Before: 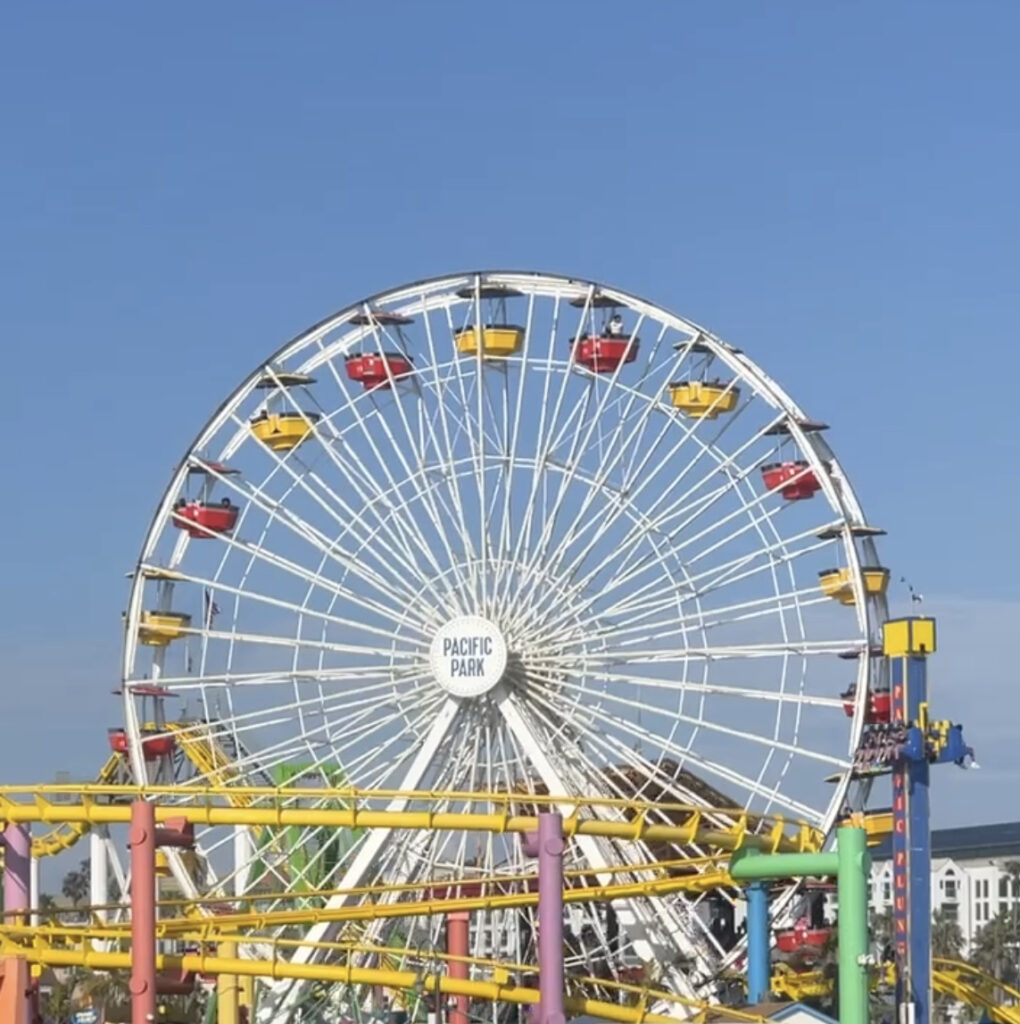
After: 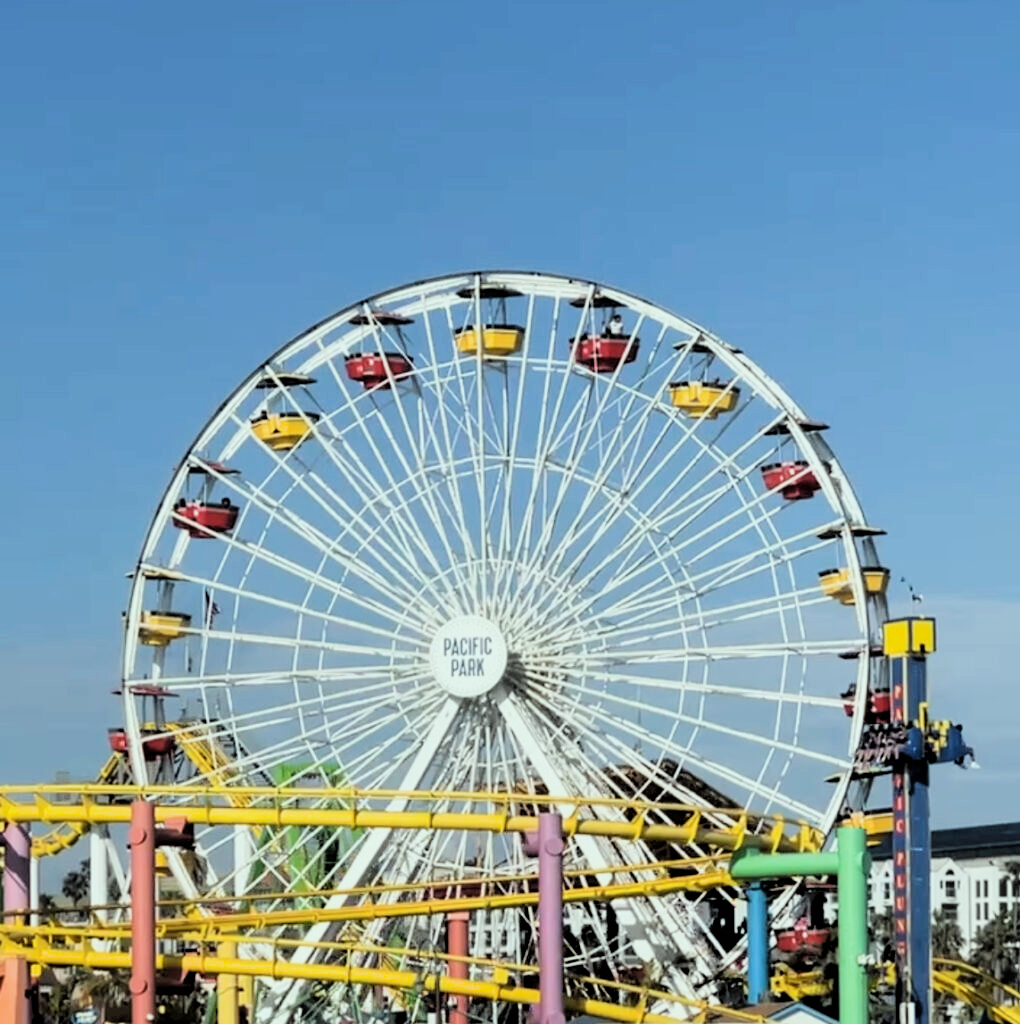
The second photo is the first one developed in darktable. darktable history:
filmic rgb: black relative exposure -5 EV, white relative exposure 3.5 EV, hardness 3.19, contrast 1.4, highlights saturation mix -50%
color correction: highlights a* -6.69, highlights b* 0.49
rgb levels: levels [[0.034, 0.472, 0.904], [0, 0.5, 1], [0, 0.5, 1]]
